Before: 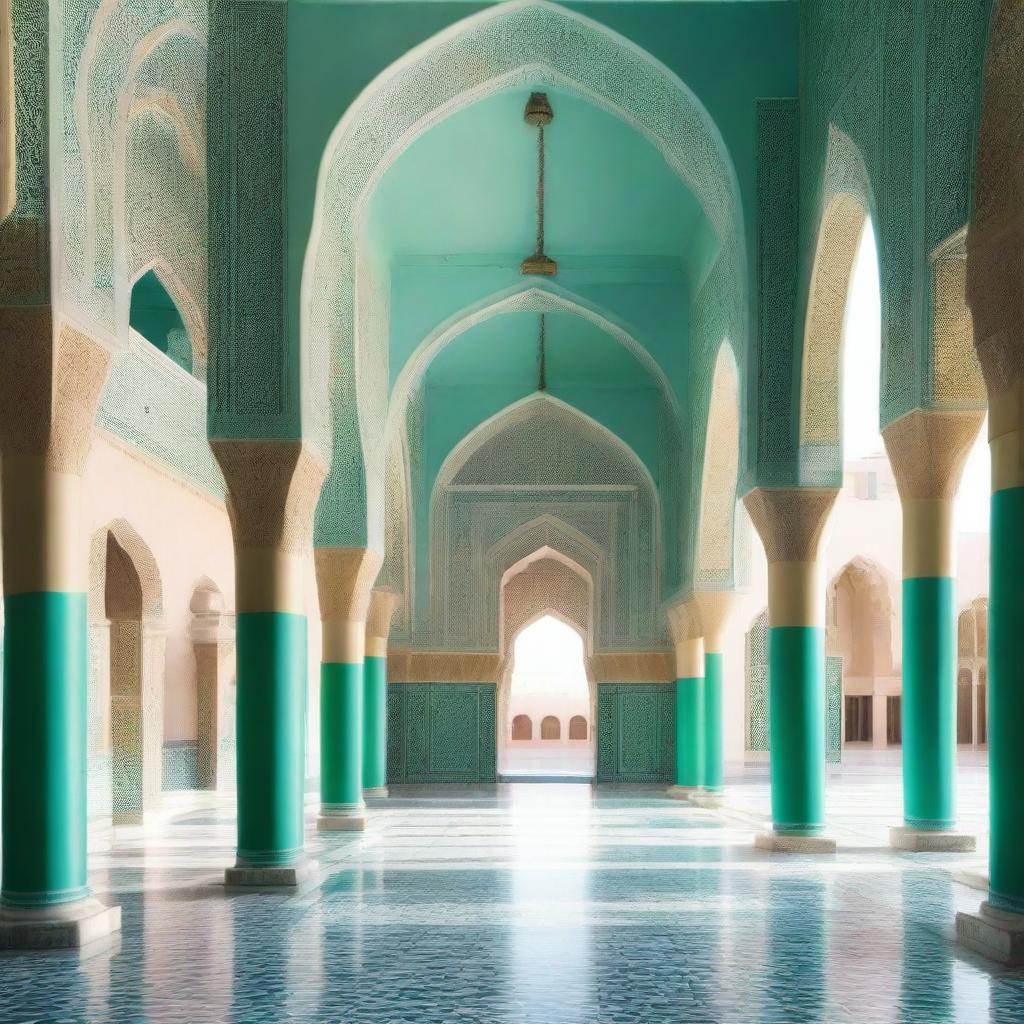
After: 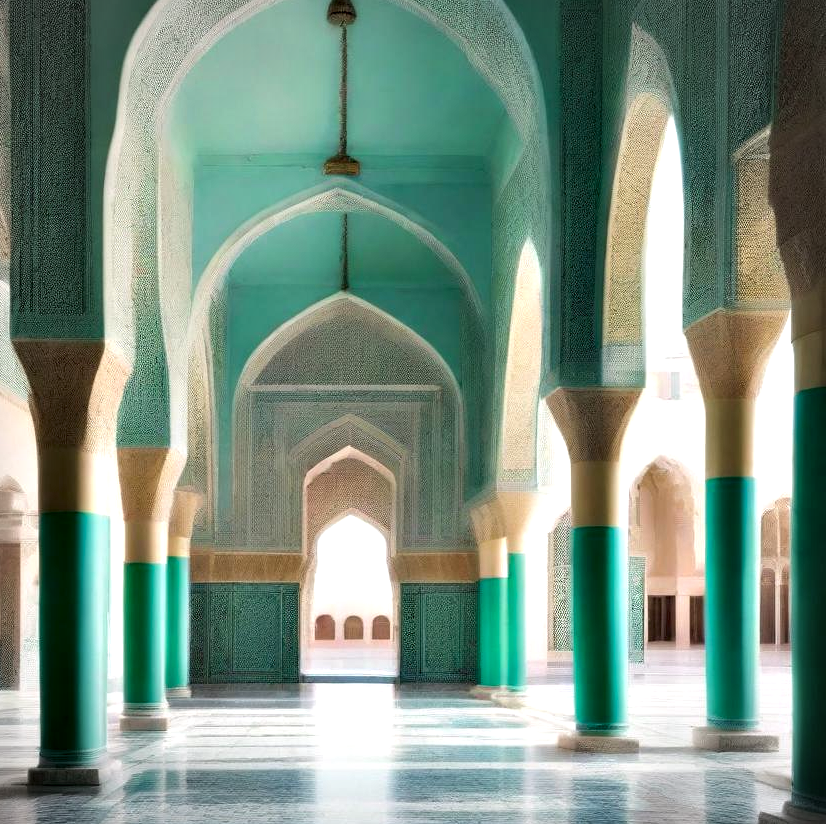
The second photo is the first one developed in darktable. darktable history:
contrast equalizer: octaves 7, y [[0.6 ×6], [0.55 ×6], [0 ×6], [0 ×6], [0 ×6]]
crop: left 19.285%, top 9.845%, right 0.001%, bottom 9.602%
vignetting: fall-off start 81.47%, fall-off radius 61.57%, automatic ratio true, width/height ratio 1.411
tone equalizer: edges refinement/feathering 500, mask exposure compensation -1.57 EV, preserve details no
